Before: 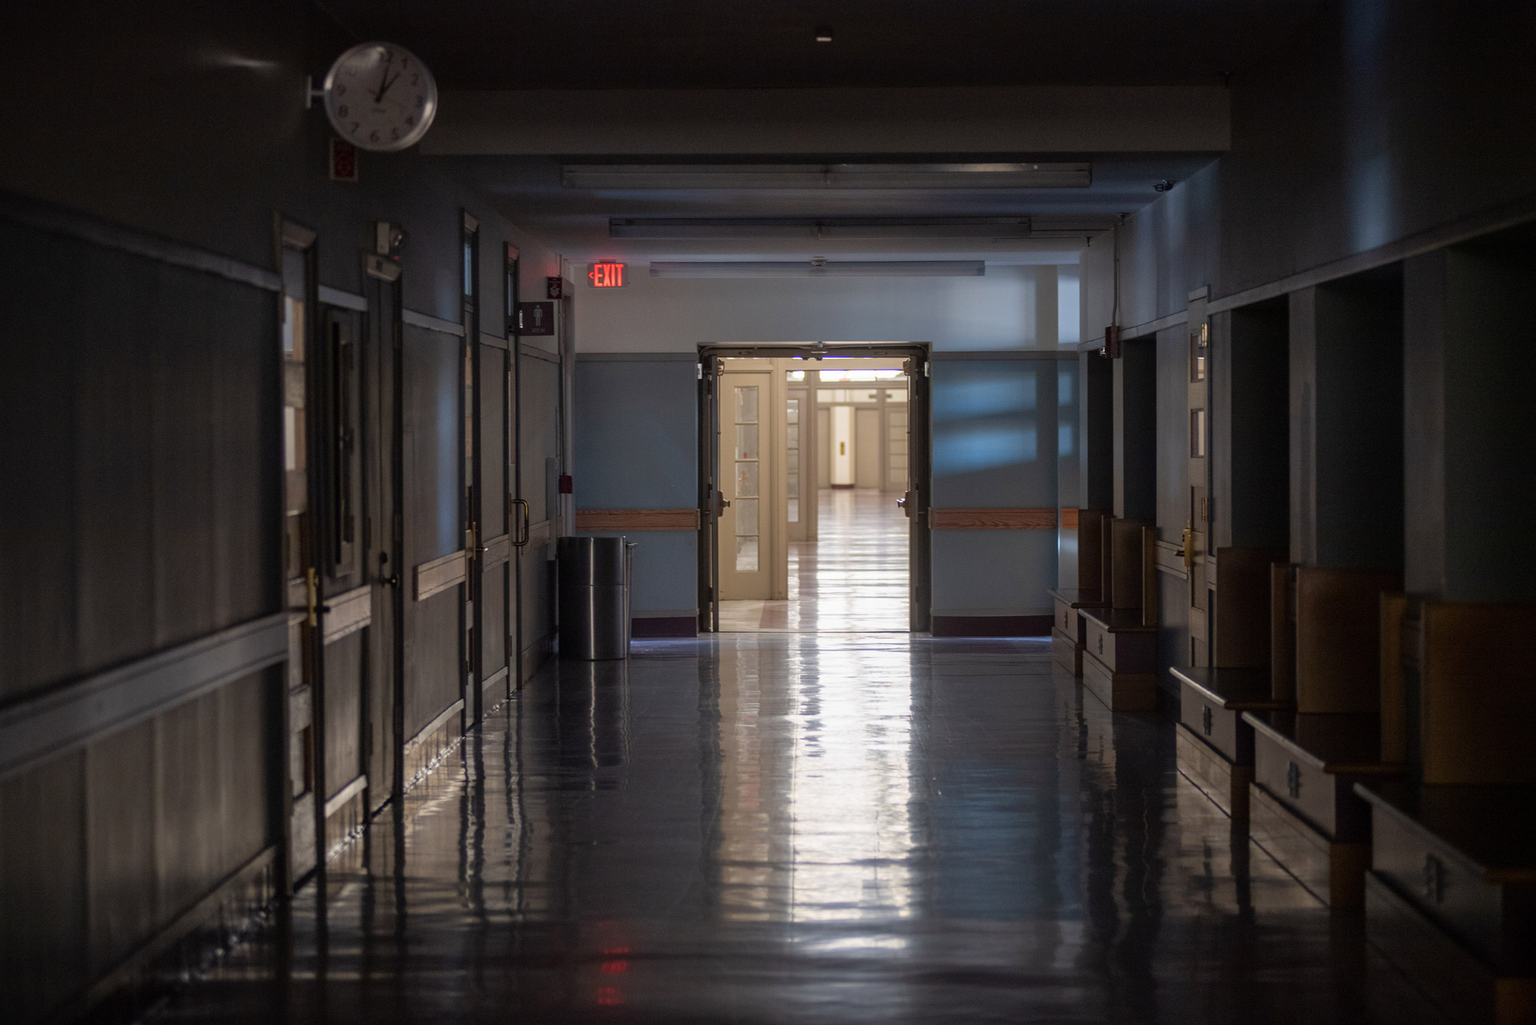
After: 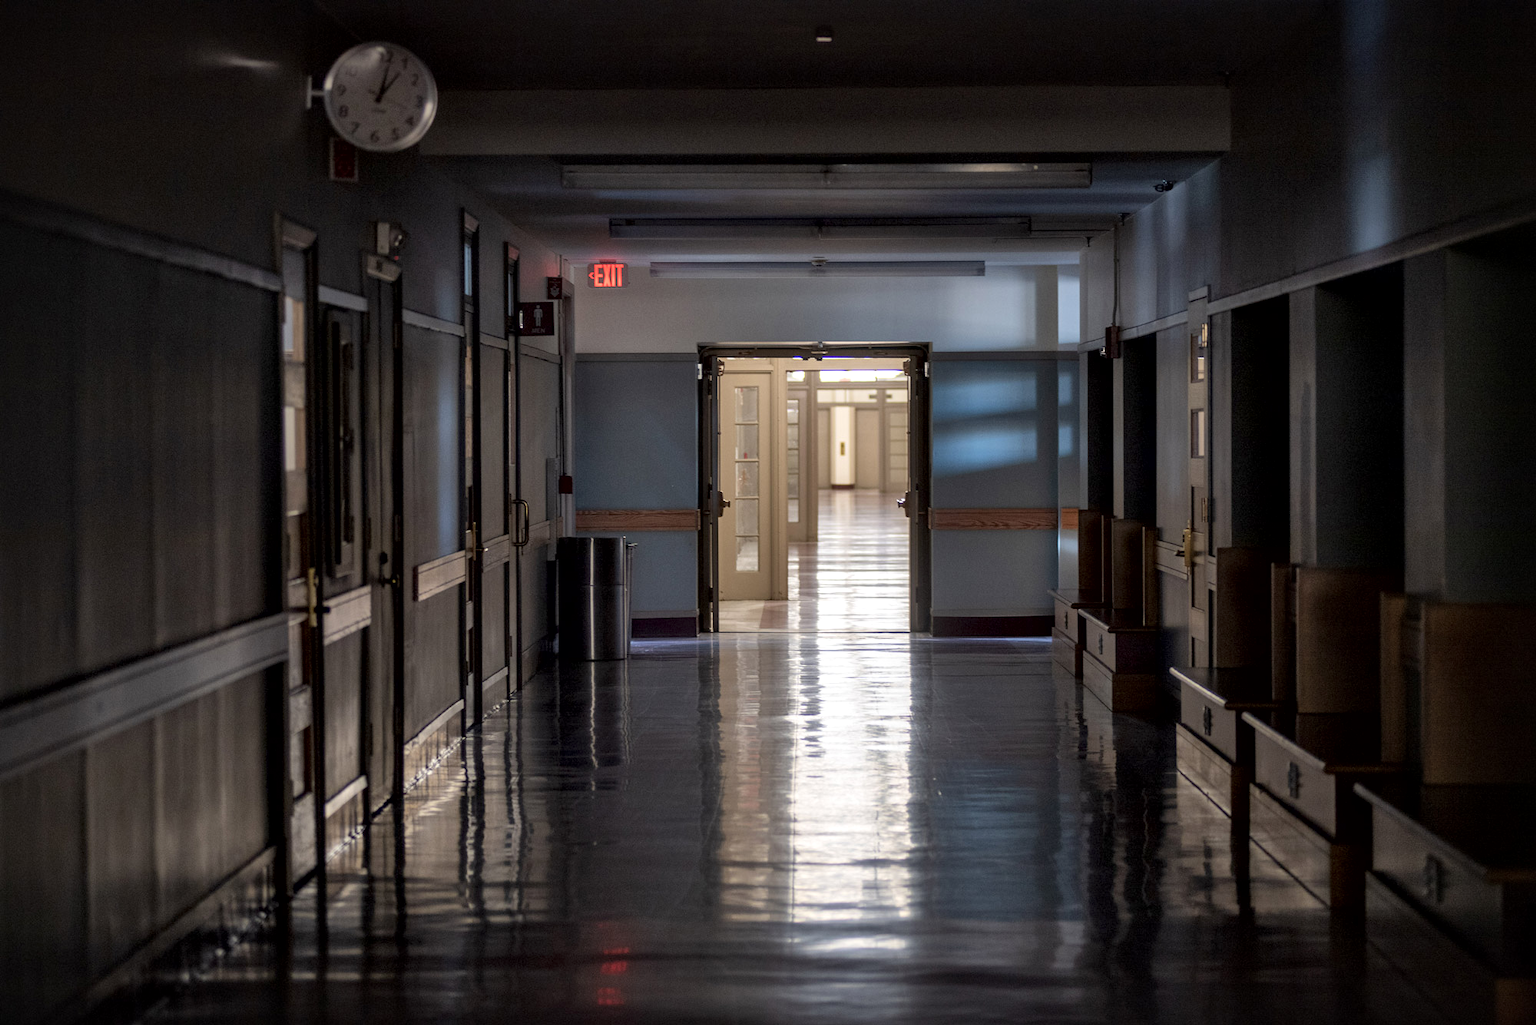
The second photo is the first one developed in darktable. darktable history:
local contrast: mode bilateral grid, contrast 26, coarseness 59, detail 151%, midtone range 0.2
